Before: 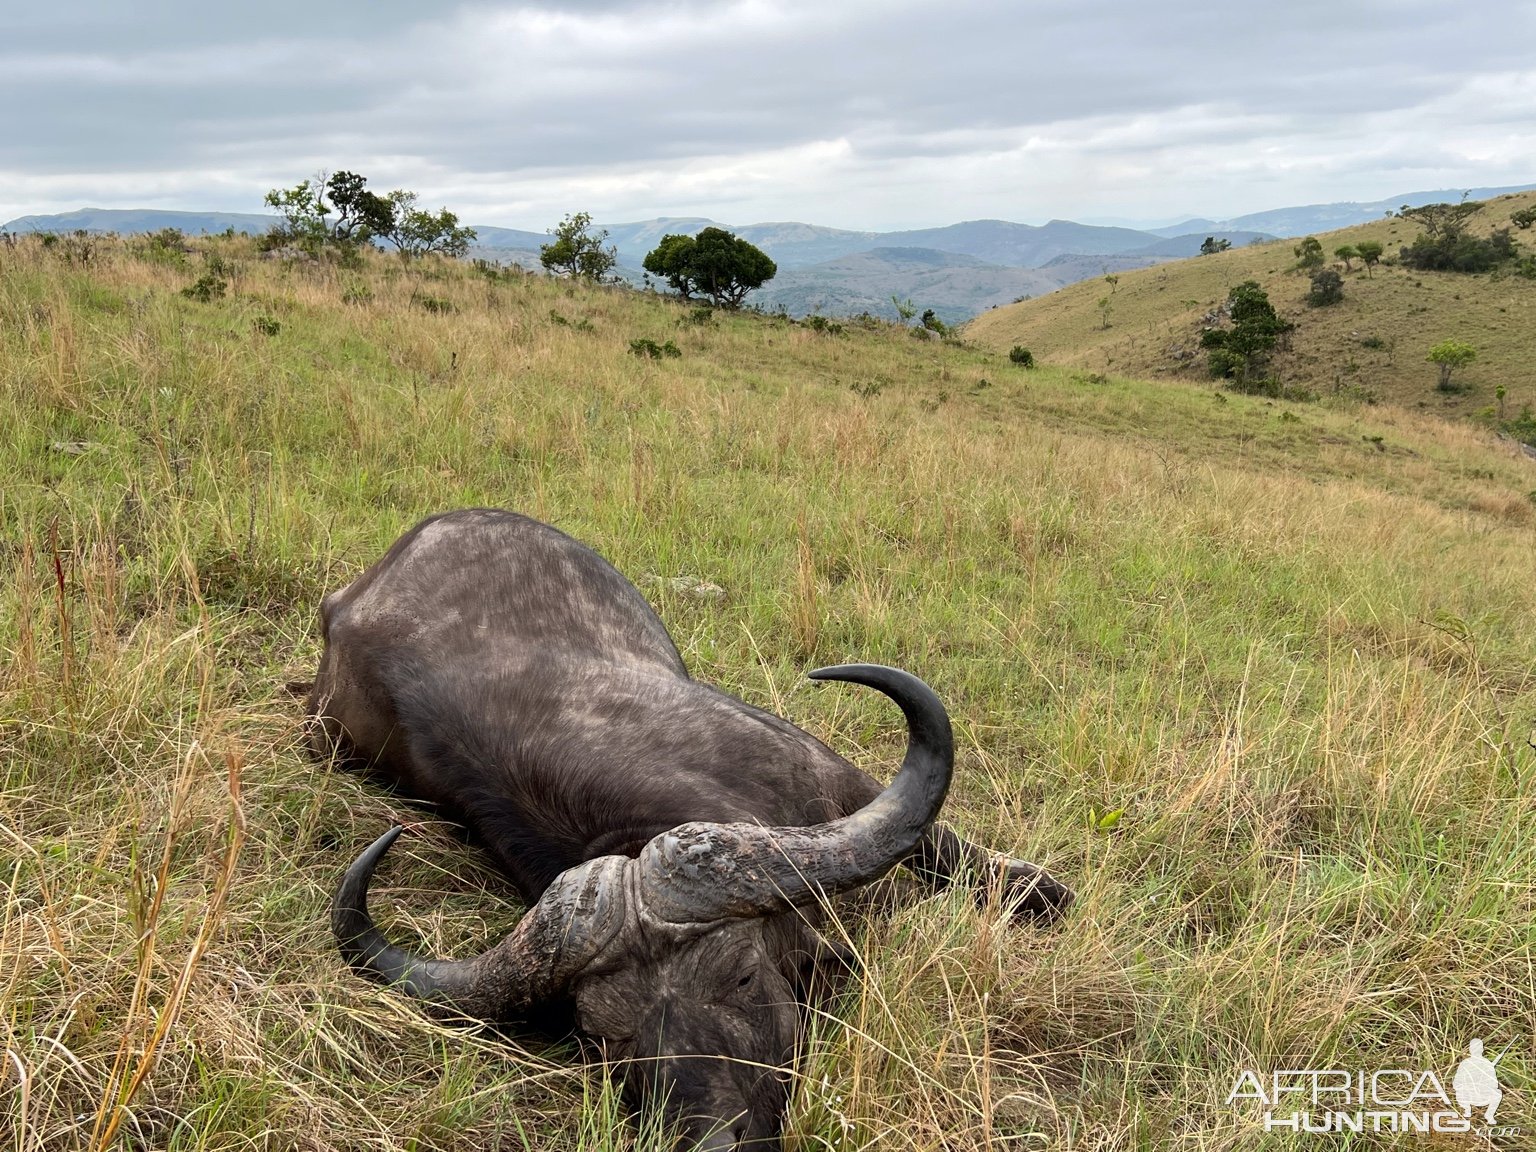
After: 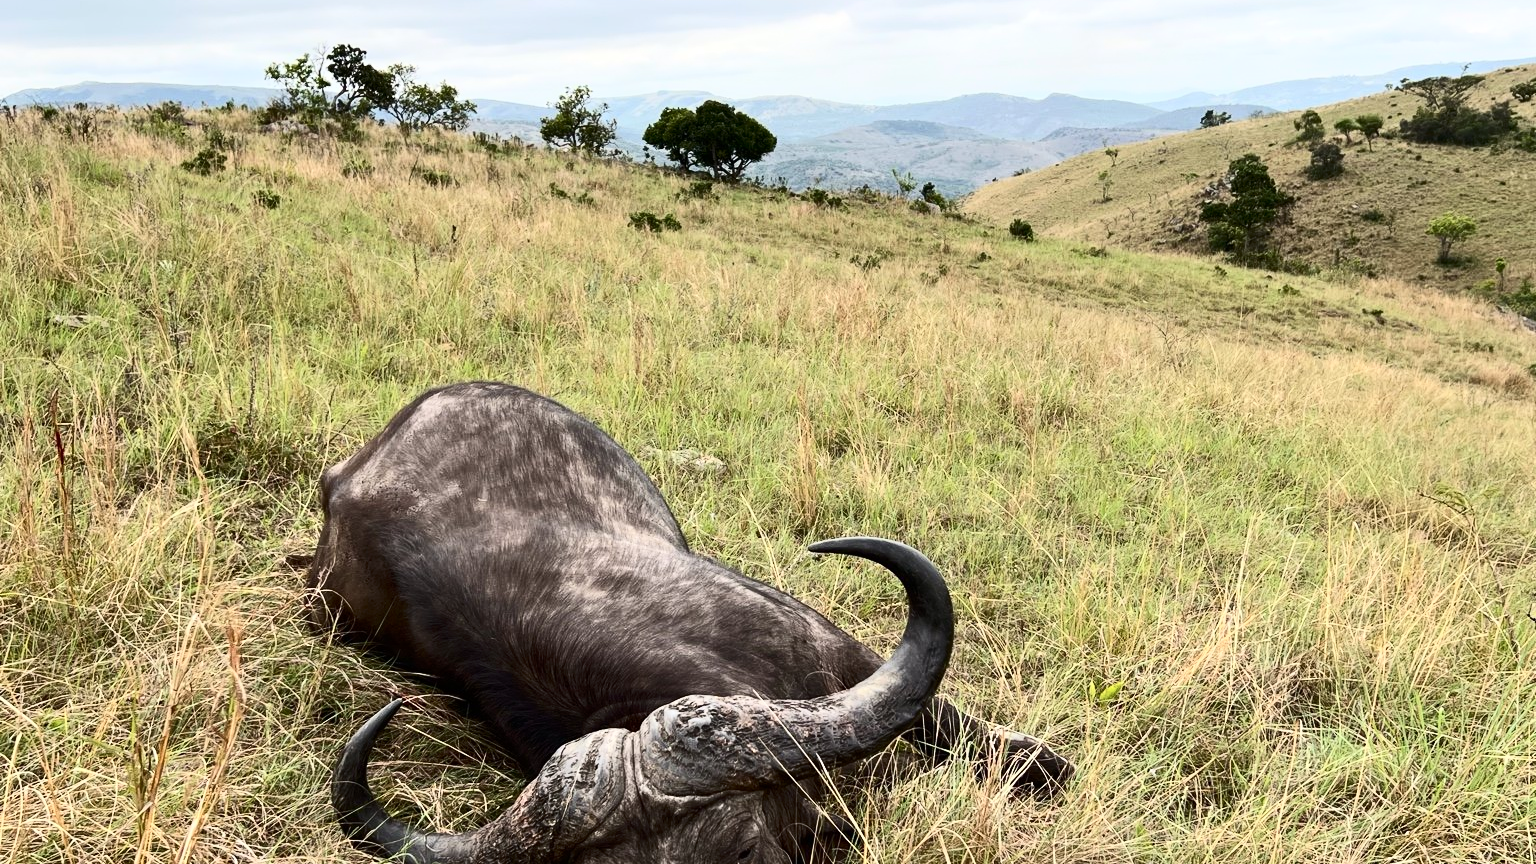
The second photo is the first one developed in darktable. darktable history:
crop: top 11.059%, bottom 13.872%
contrast brightness saturation: contrast 0.377, brightness 0.097
